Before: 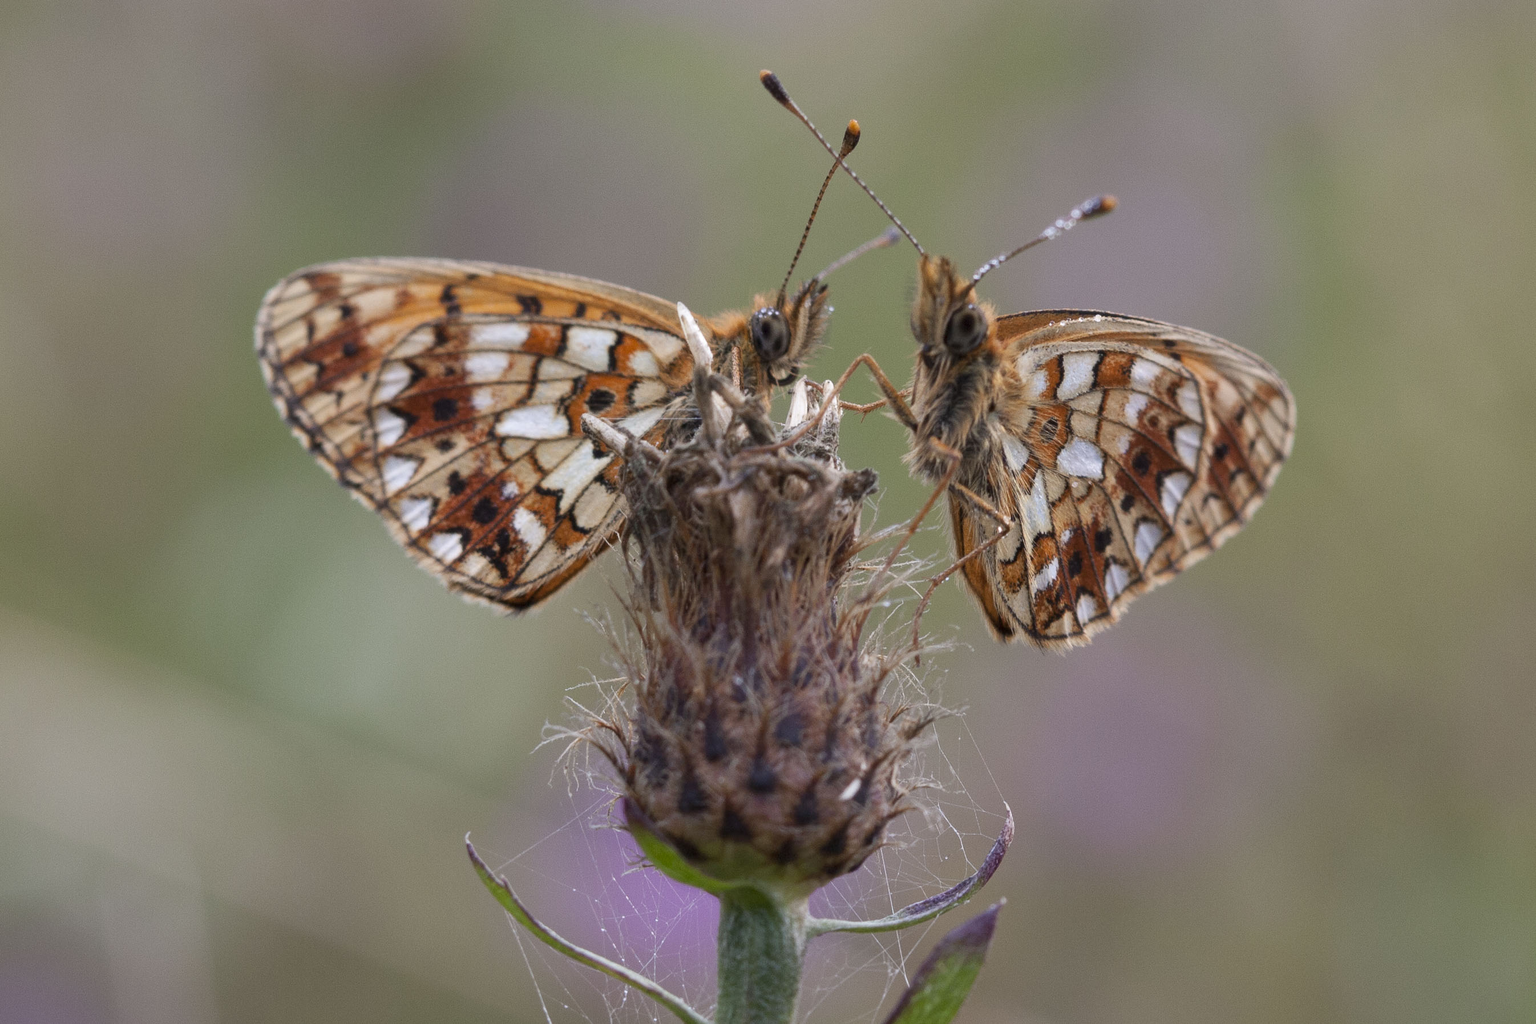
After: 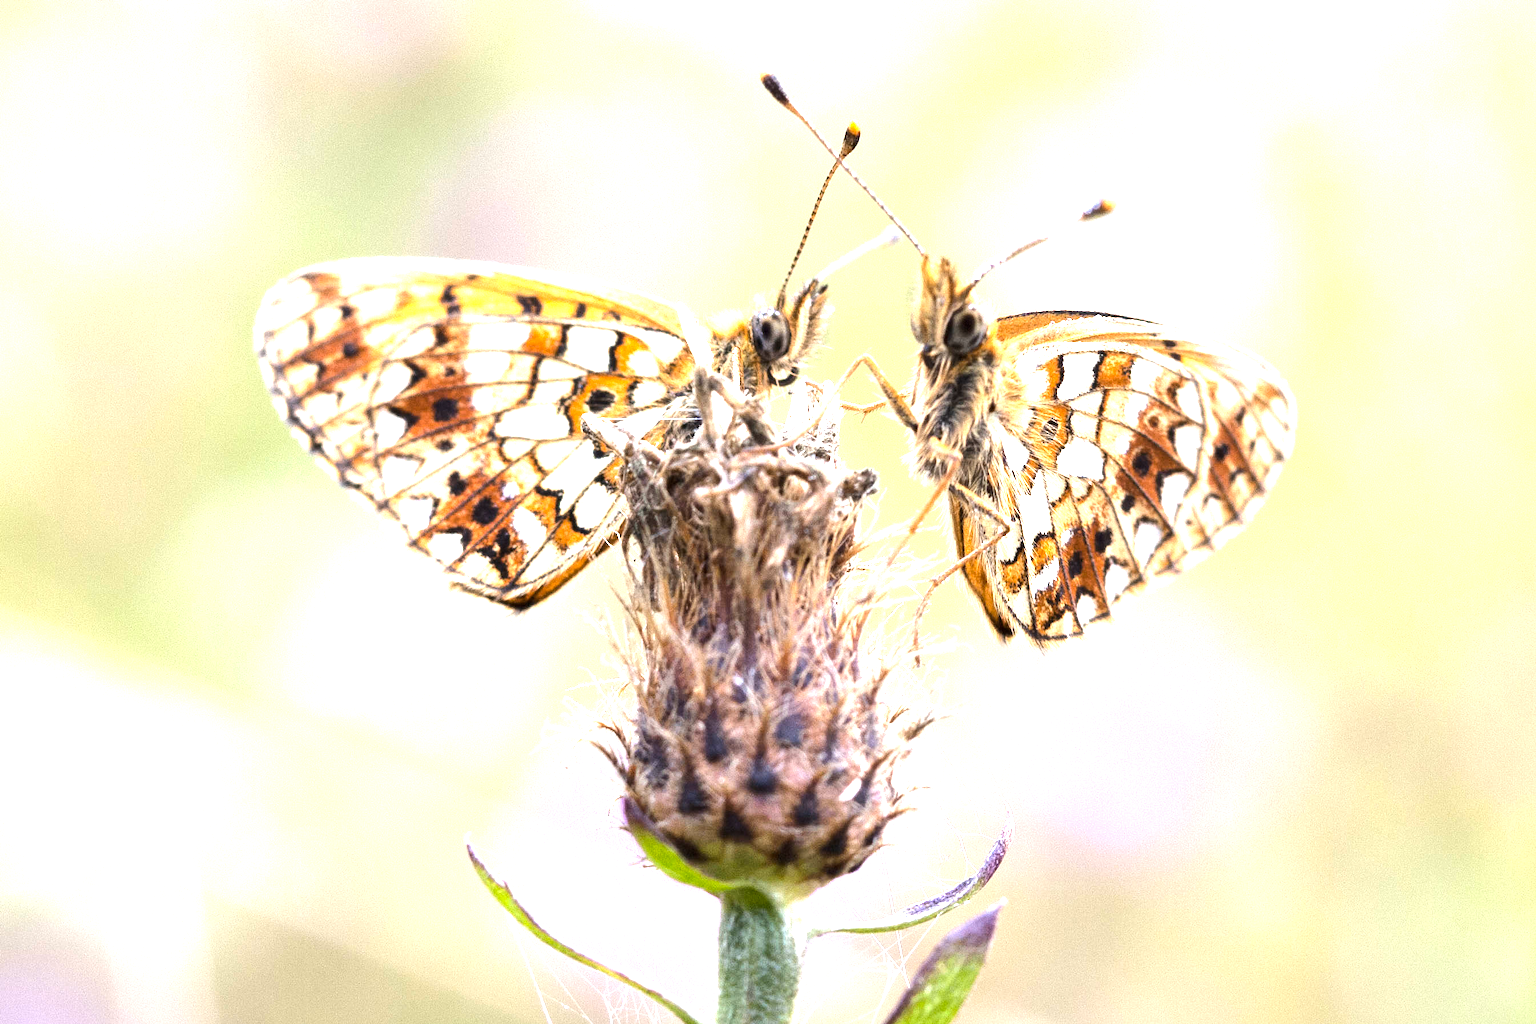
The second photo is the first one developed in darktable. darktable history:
exposure: black level correction 0, exposure 1.741 EV, compensate exposure bias true, compensate highlight preservation false
tone equalizer: -8 EV -0.75 EV, -7 EV -0.7 EV, -6 EV -0.6 EV, -5 EV -0.4 EV, -3 EV 0.4 EV, -2 EV 0.6 EV, -1 EV 0.7 EV, +0 EV 0.75 EV, edges refinement/feathering 500, mask exposure compensation -1.57 EV, preserve details no
color contrast: green-magenta contrast 0.8, blue-yellow contrast 1.1, unbound 0
